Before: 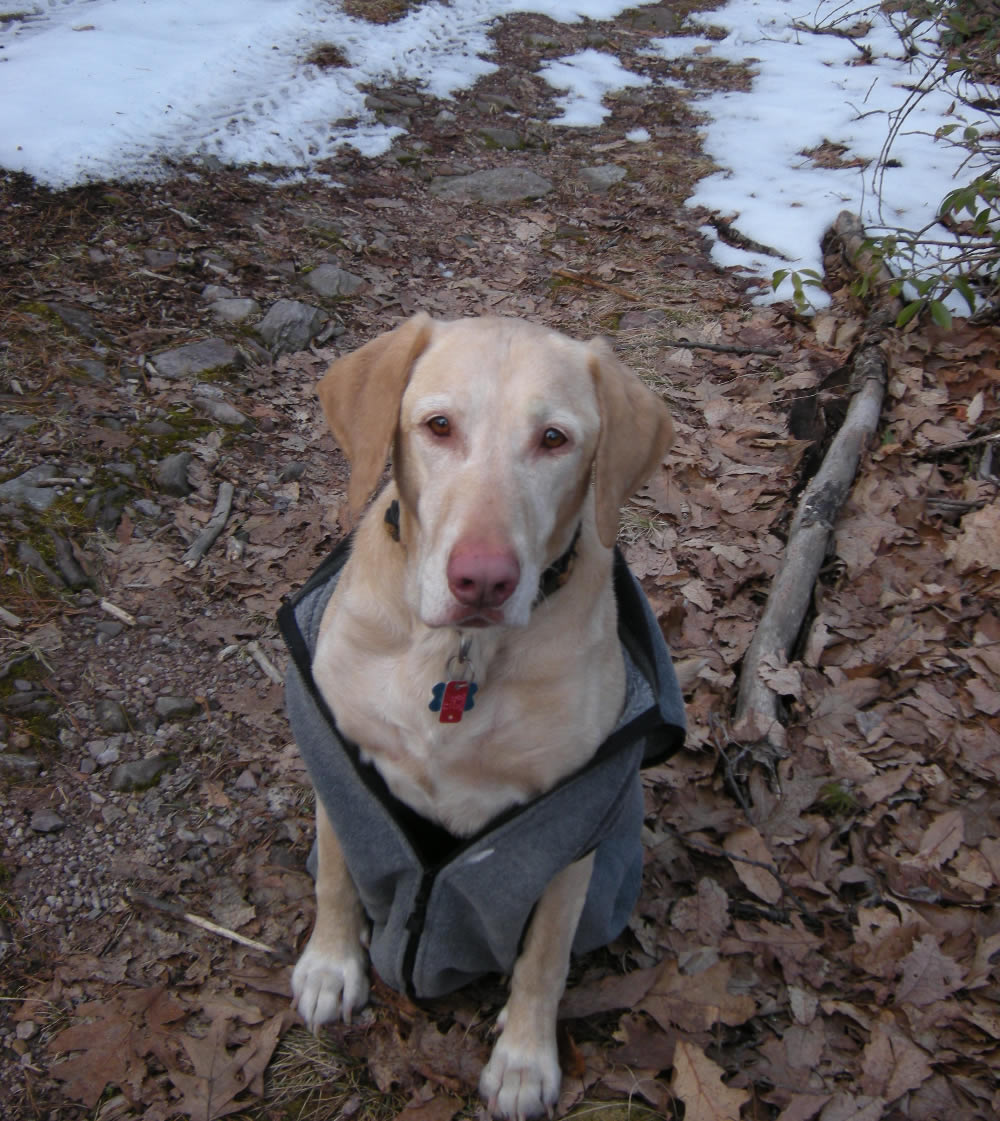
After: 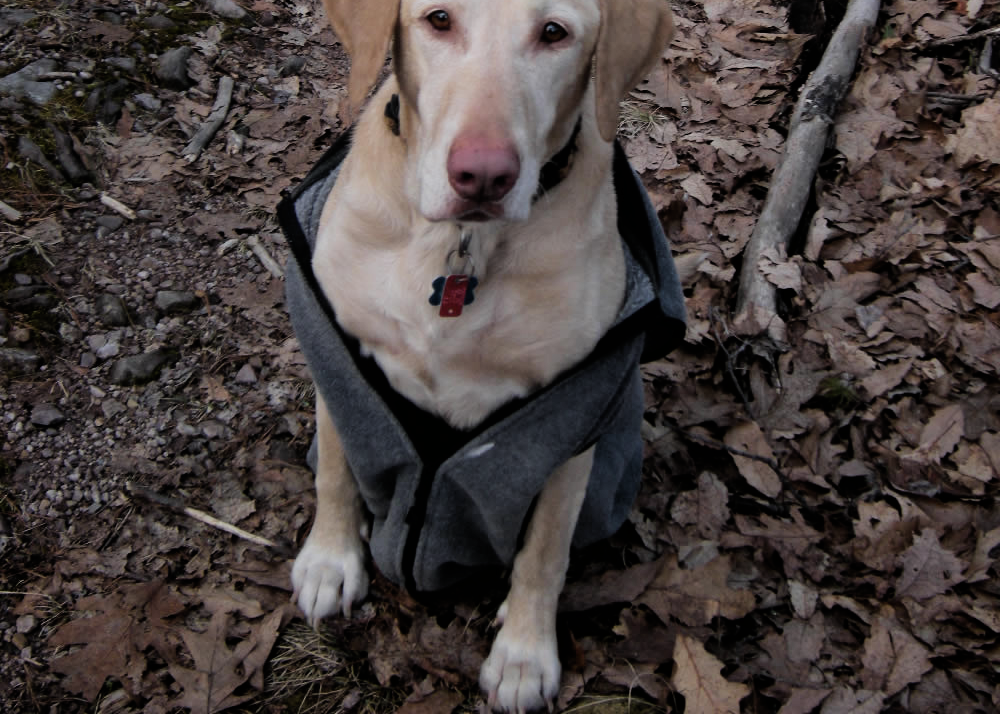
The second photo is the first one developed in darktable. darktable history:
crop and rotate: top 36.283%
exposure: black level correction -0.003, exposure 0.042 EV, compensate exposure bias true, compensate highlight preservation false
filmic rgb: black relative exposure -5.12 EV, white relative exposure 3.95 EV, hardness 2.89, contrast 1.299, highlights saturation mix -30.77%, iterations of high-quality reconstruction 0
